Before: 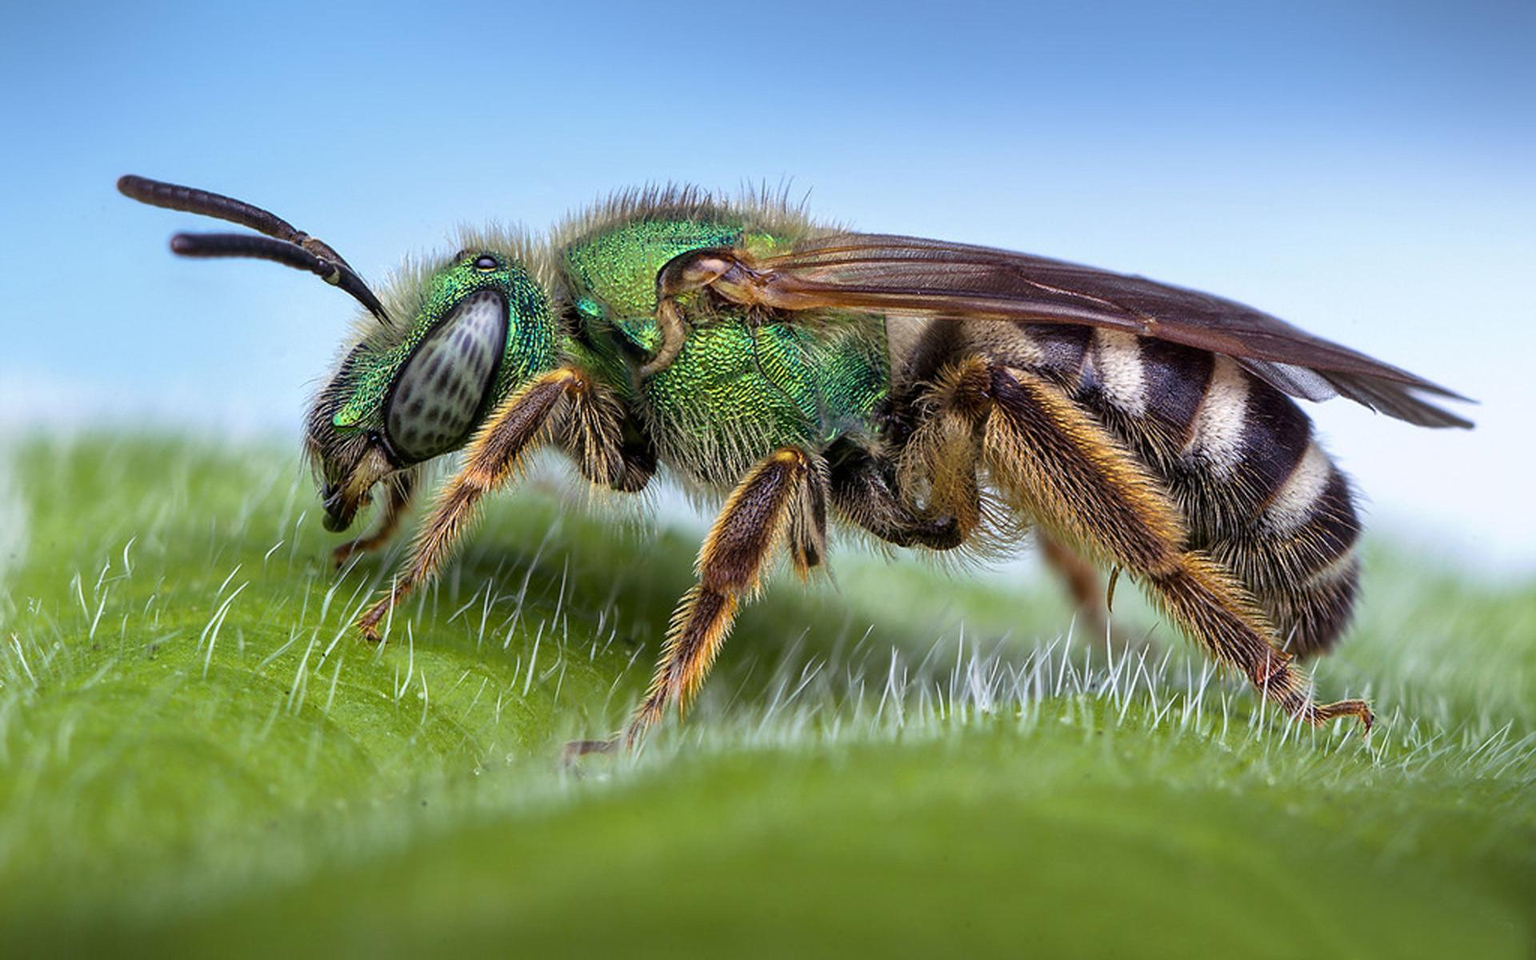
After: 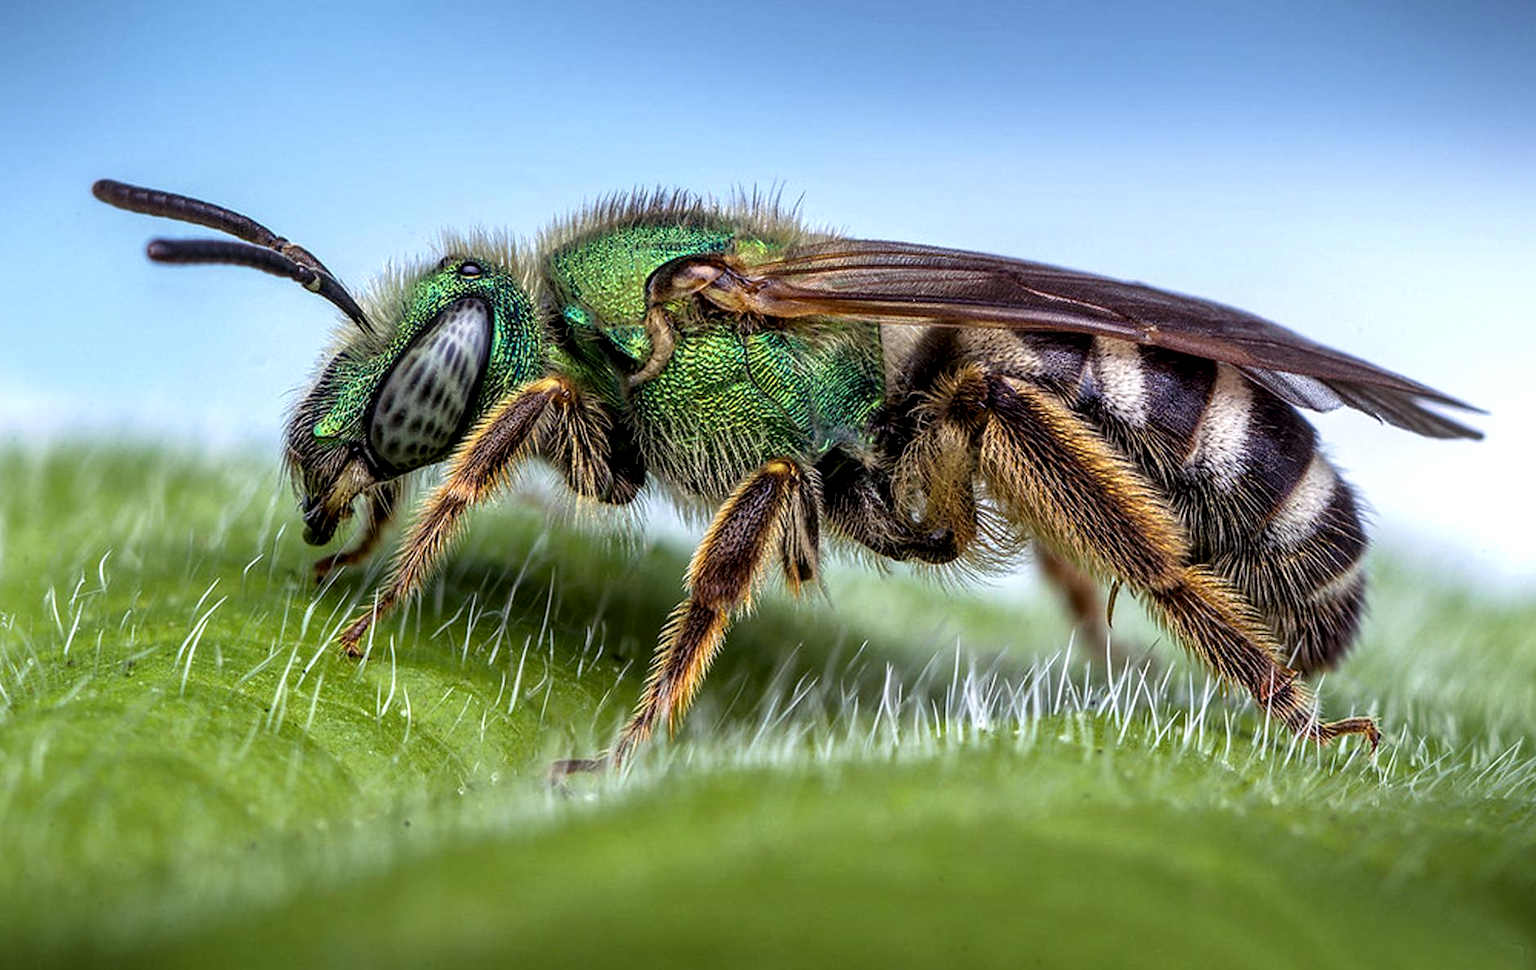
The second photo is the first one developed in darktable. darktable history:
local contrast: detail 150%
crop and rotate: left 1.774%, right 0.633%, bottom 1.28%
